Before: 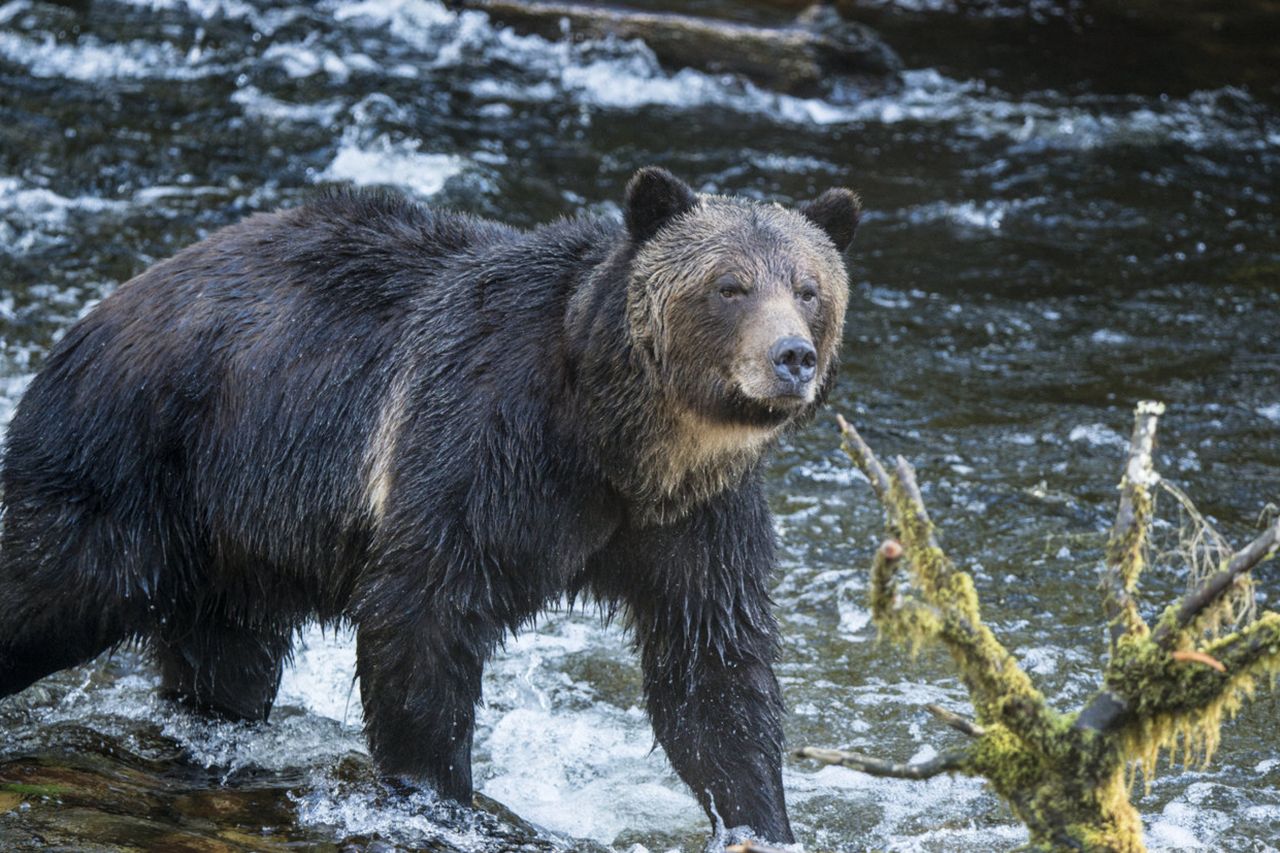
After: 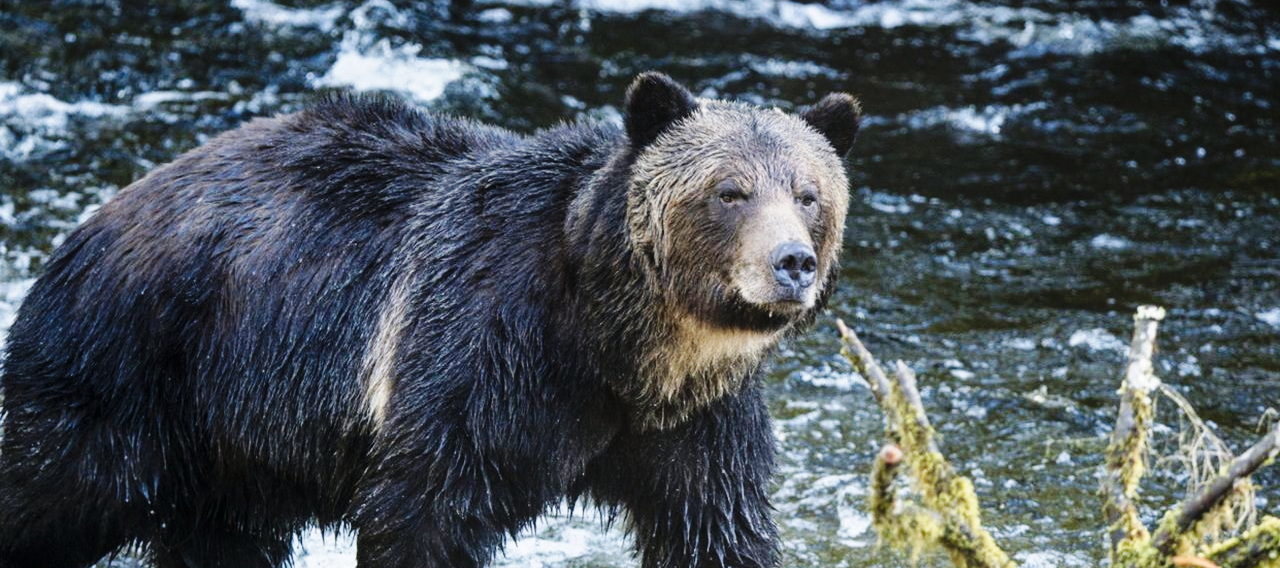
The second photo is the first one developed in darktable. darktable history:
crop: top 11.166%, bottom 22.168%
base curve: curves: ch0 [(0, 0) (0.036, 0.025) (0.121, 0.166) (0.206, 0.329) (0.605, 0.79) (1, 1)], preserve colors none
